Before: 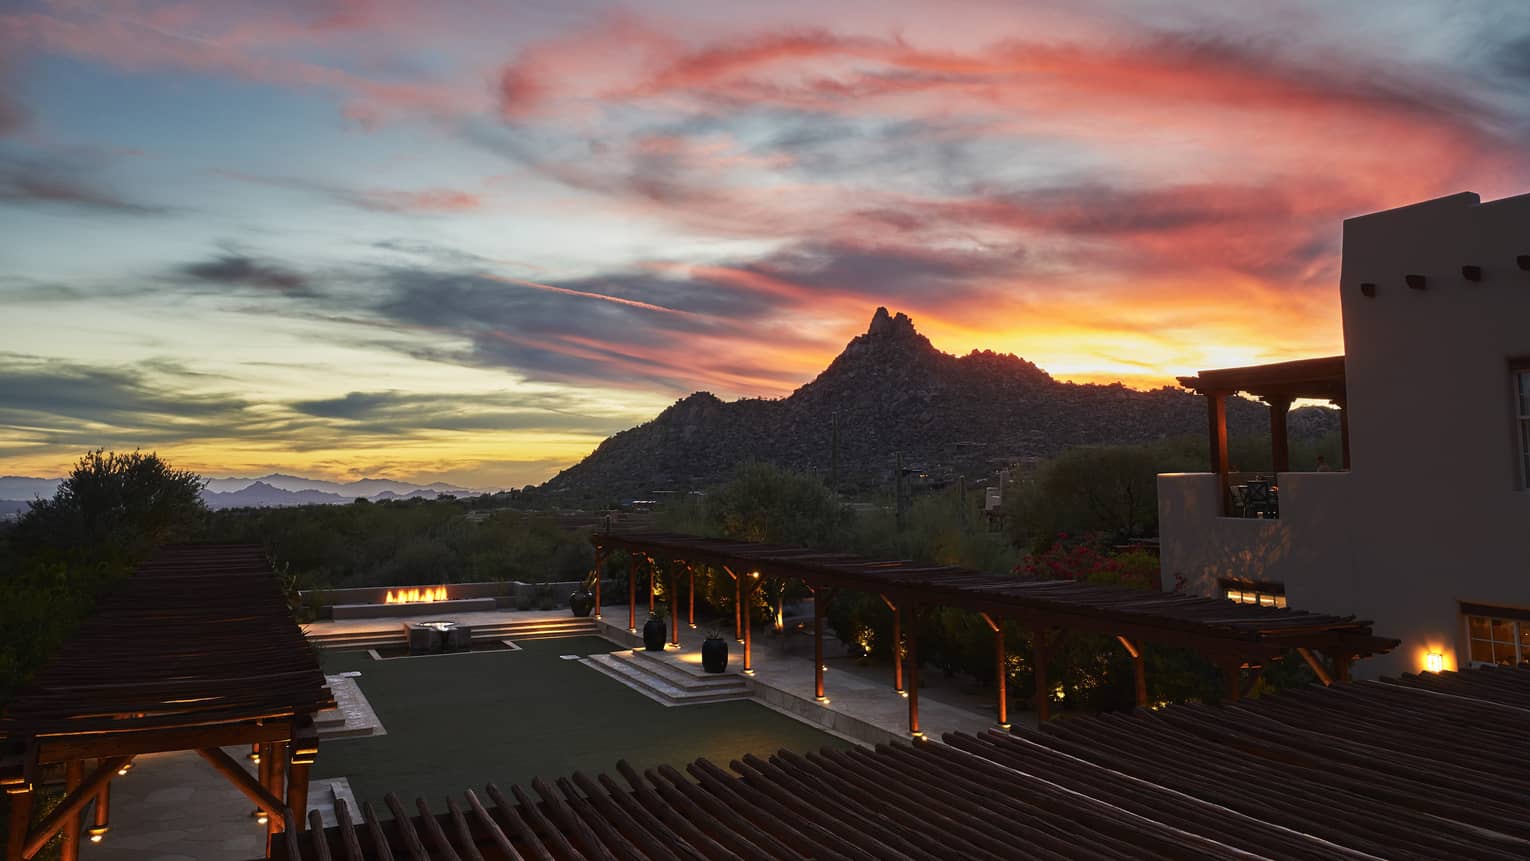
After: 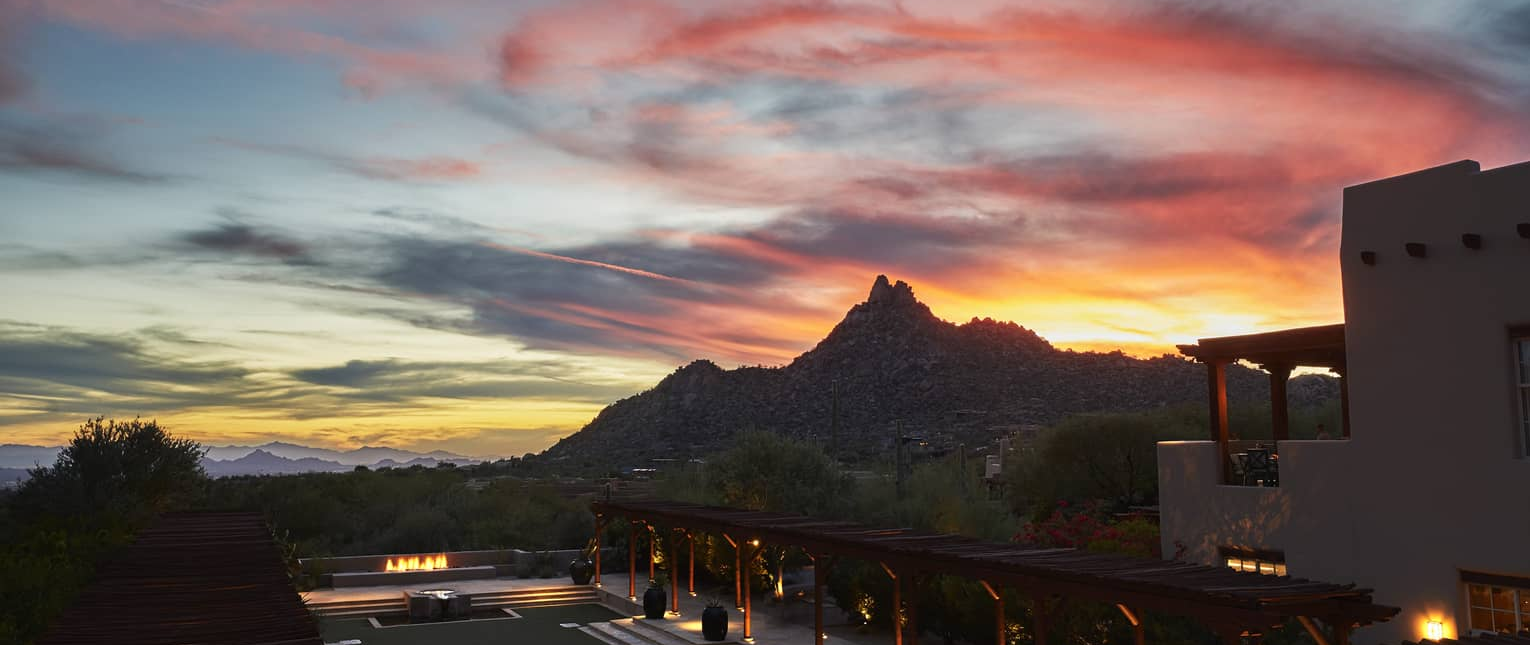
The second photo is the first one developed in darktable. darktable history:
crop: top 3.805%, bottom 21.091%
